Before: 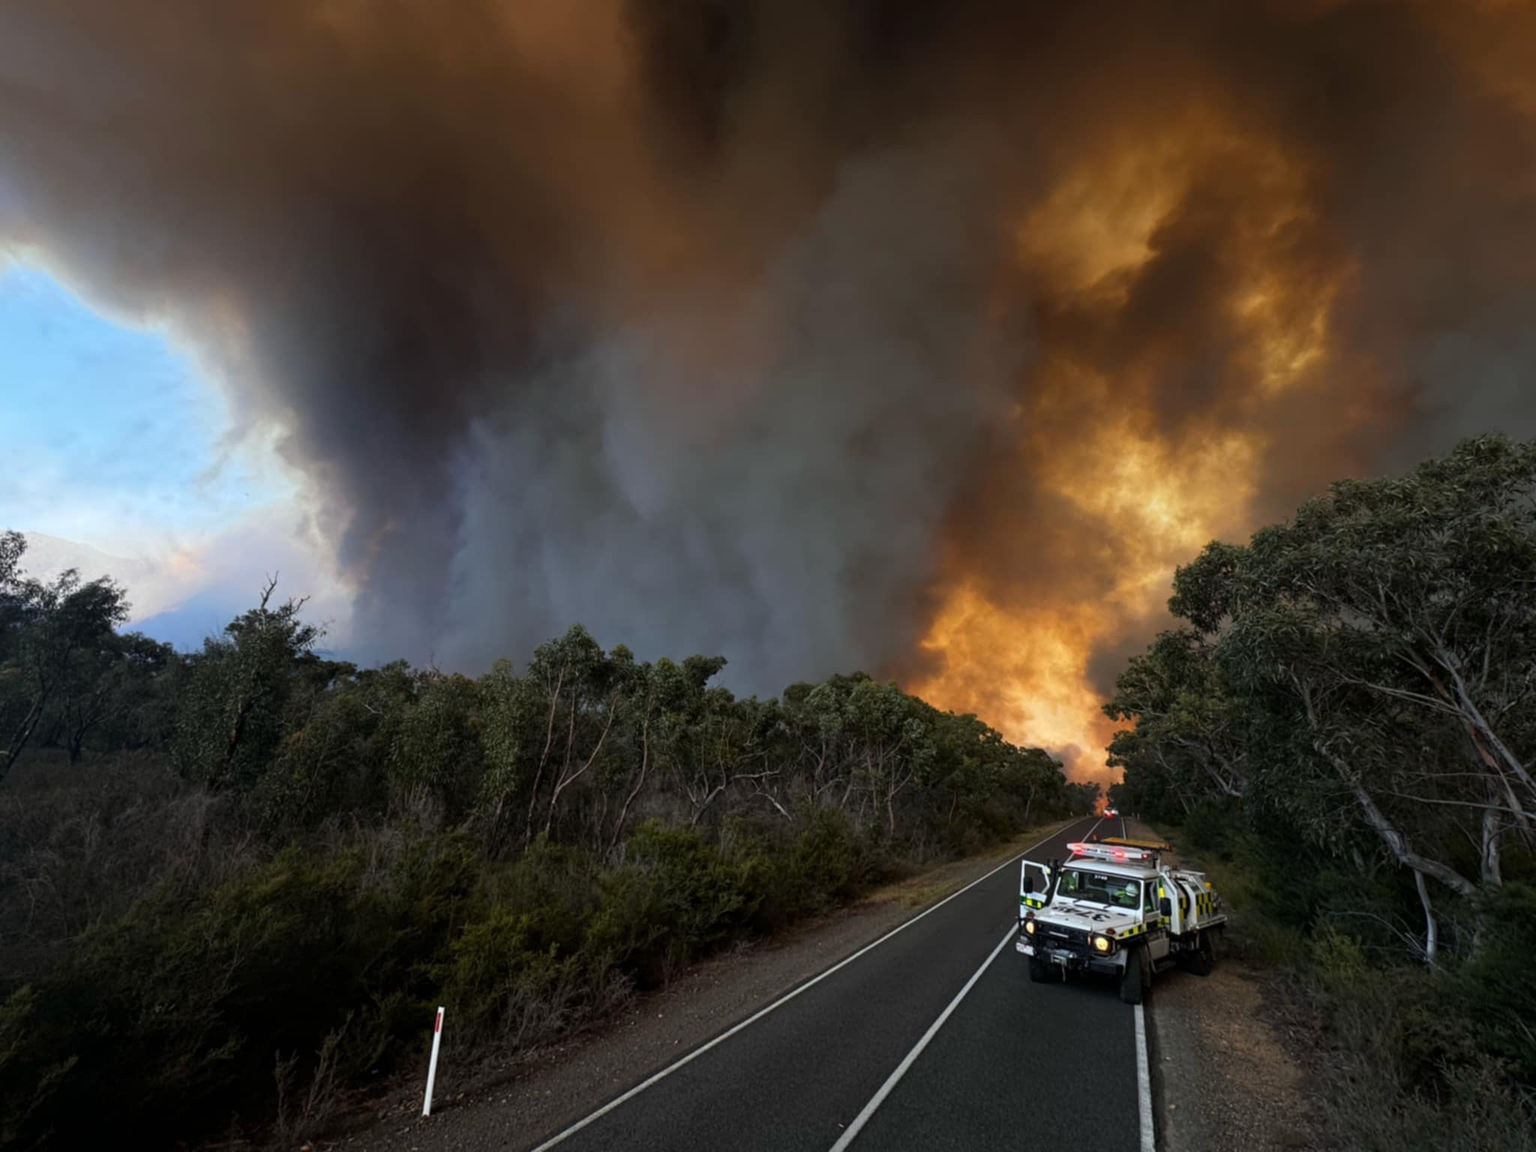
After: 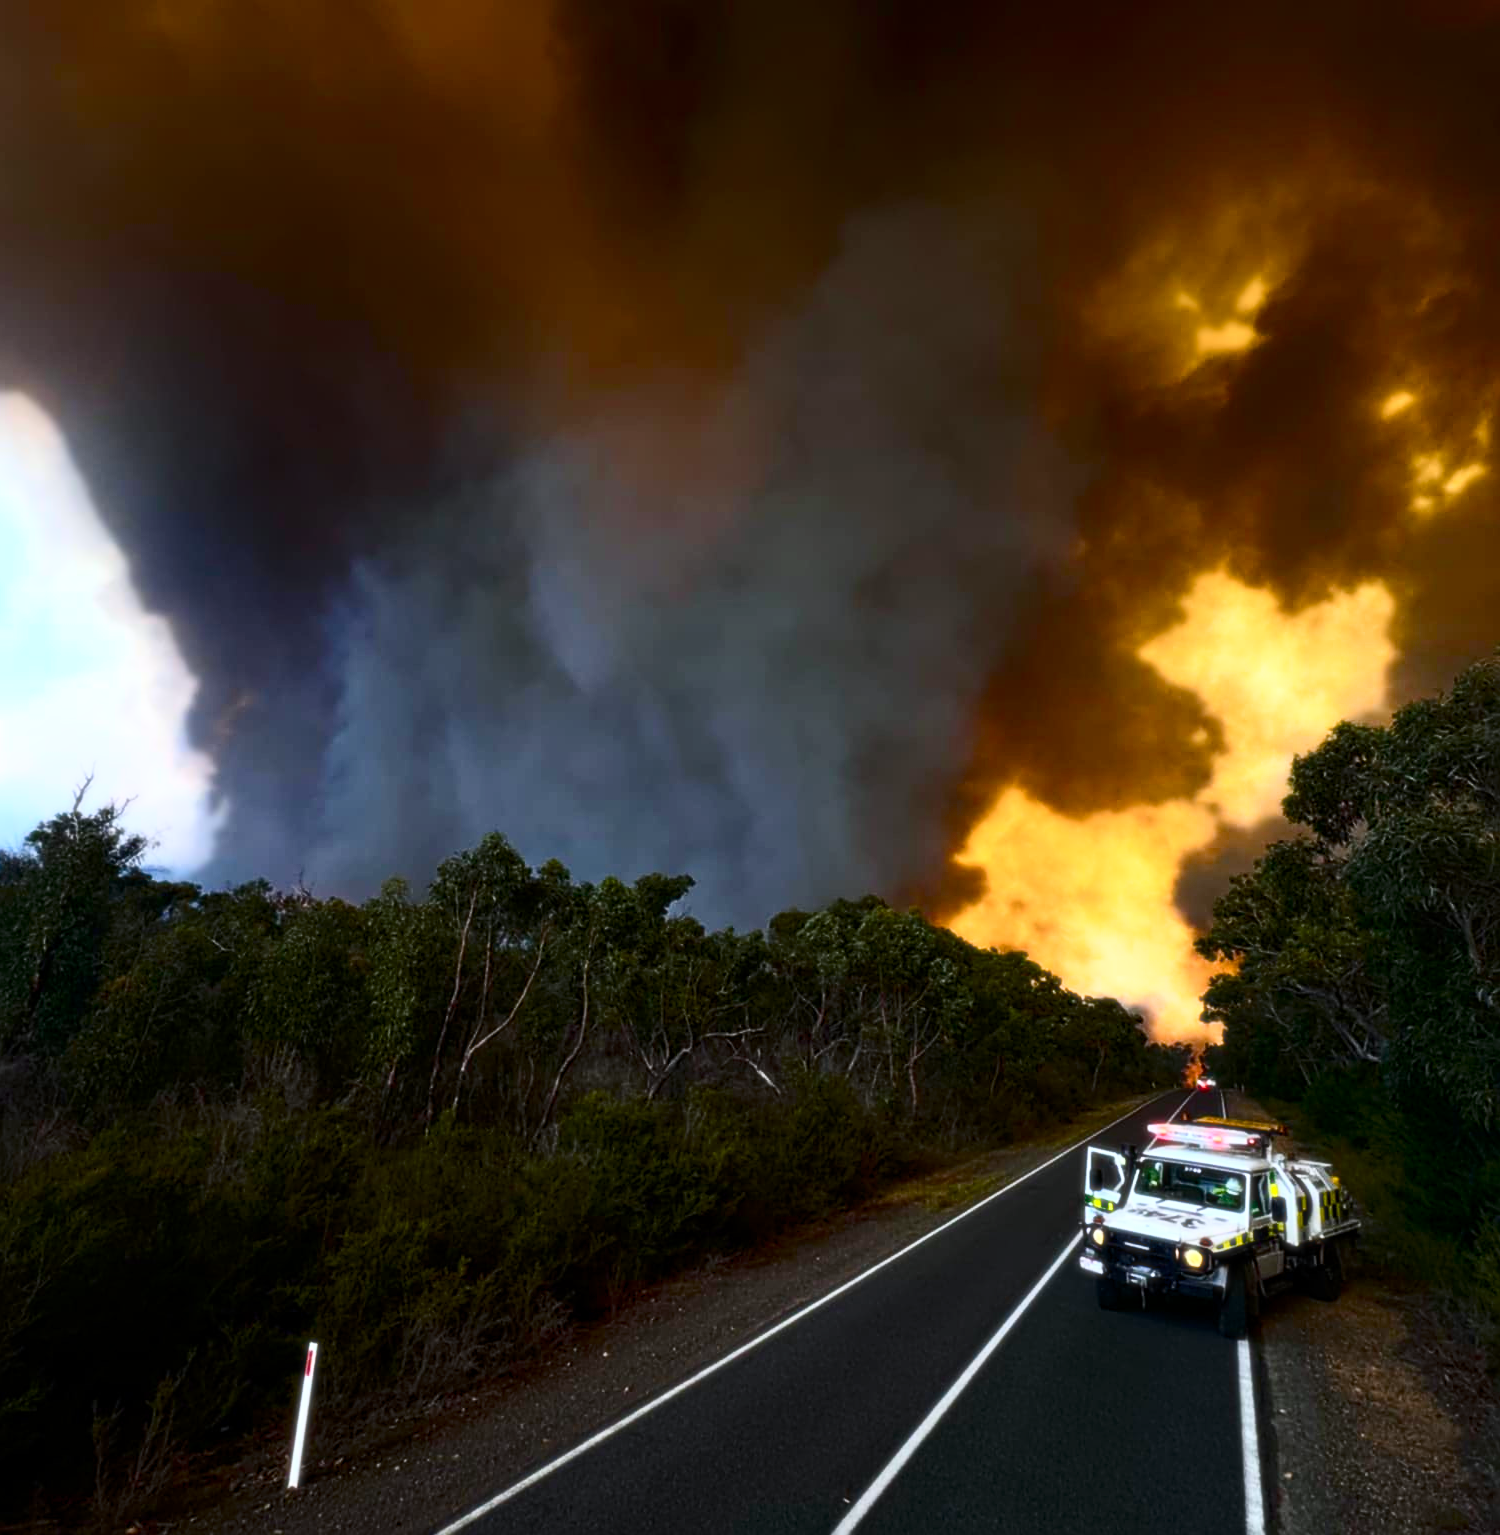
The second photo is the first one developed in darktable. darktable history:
sharpen: on, module defaults
contrast brightness saturation: contrast 0.28
bloom: size 0%, threshold 54.82%, strength 8.31%
color balance rgb: perceptual saturation grading › global saturation 45%, perceptual saturation grading › highlights -25%, perceptual saturation grading › shadows 50%, perceptual brilliance grading › global brilliance 3%, global vibrance 3%
exposure: exposure -0.021 EV, compensate highlight preservation false
crop: left 13.443%, right 13.31%
white balance: red 0.983, blue 1.036
